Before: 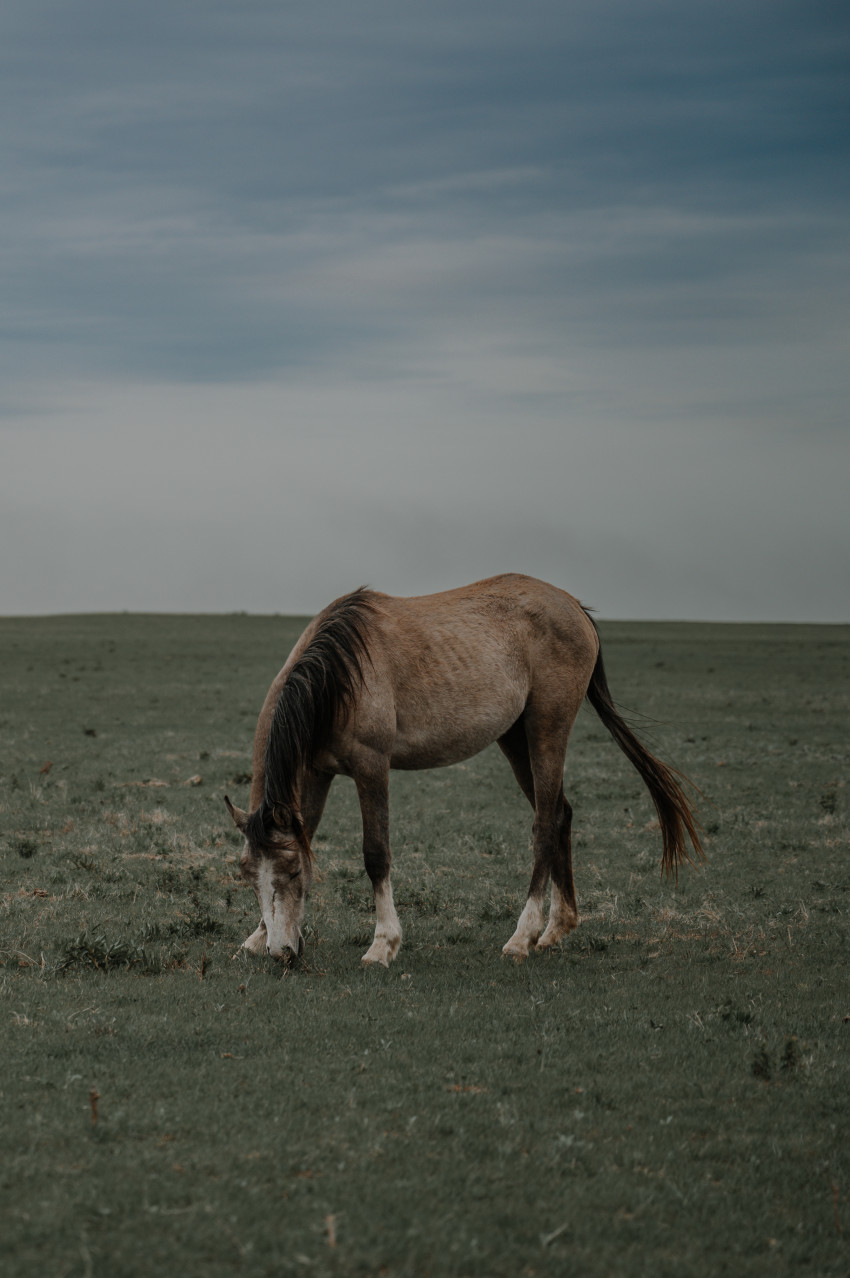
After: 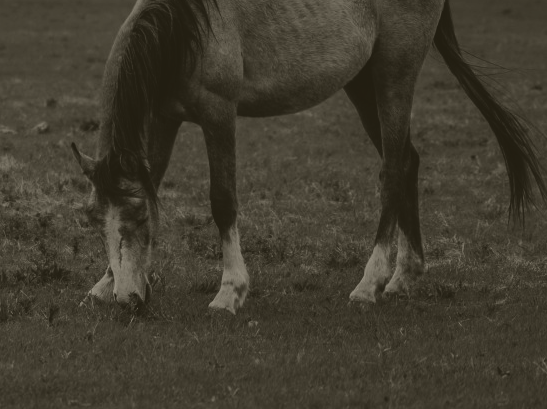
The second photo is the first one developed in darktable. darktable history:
exposure: compensate exposure bias true, compensate highlight preservation false
colorize: hue 41.44°, saturation 22%, source mix 60%, lightness 10.61%
crop: left 18.091%, top 51.13%, right 17.525%, bottom 16.85%
tone equalizer: -8 EV -0.75 EV, -7 EV -0.7 EV, -6 EV -0.6 EV, -5 EV -0.4 EV, -3 EV 0.4 EV, -2 EV 0.6 EV, -1 EV 0.7 EV, +0 EV 0.75 EV, edges refinement/feathering 500, mask exposure compensation -1.57 EV, preserve details no
